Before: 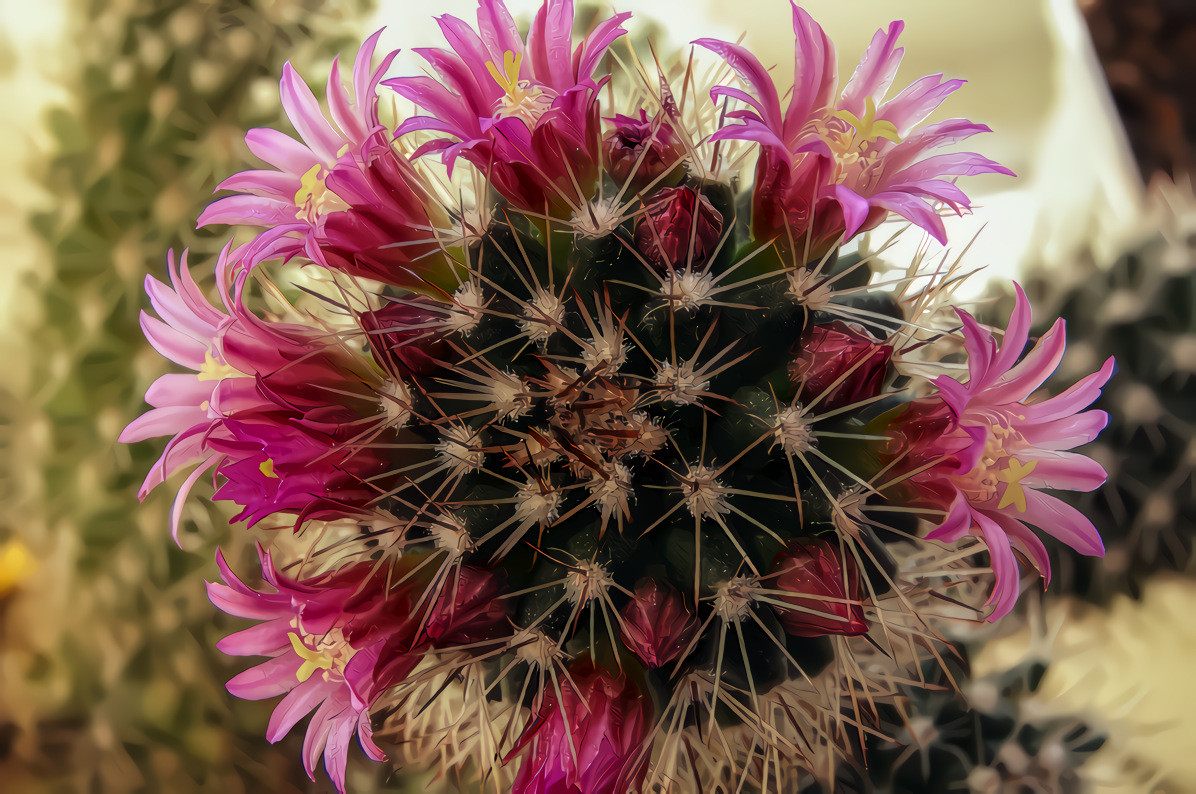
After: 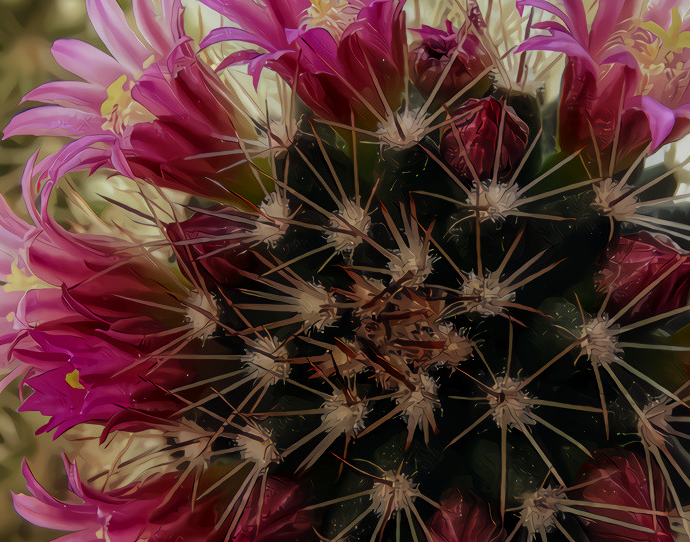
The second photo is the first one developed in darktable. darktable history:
crop: left 16.224%, top 11.225%, right 26.067%, bottom 20.425%
exposure: exposure -0.548 EV, compensate highlight preservation false
